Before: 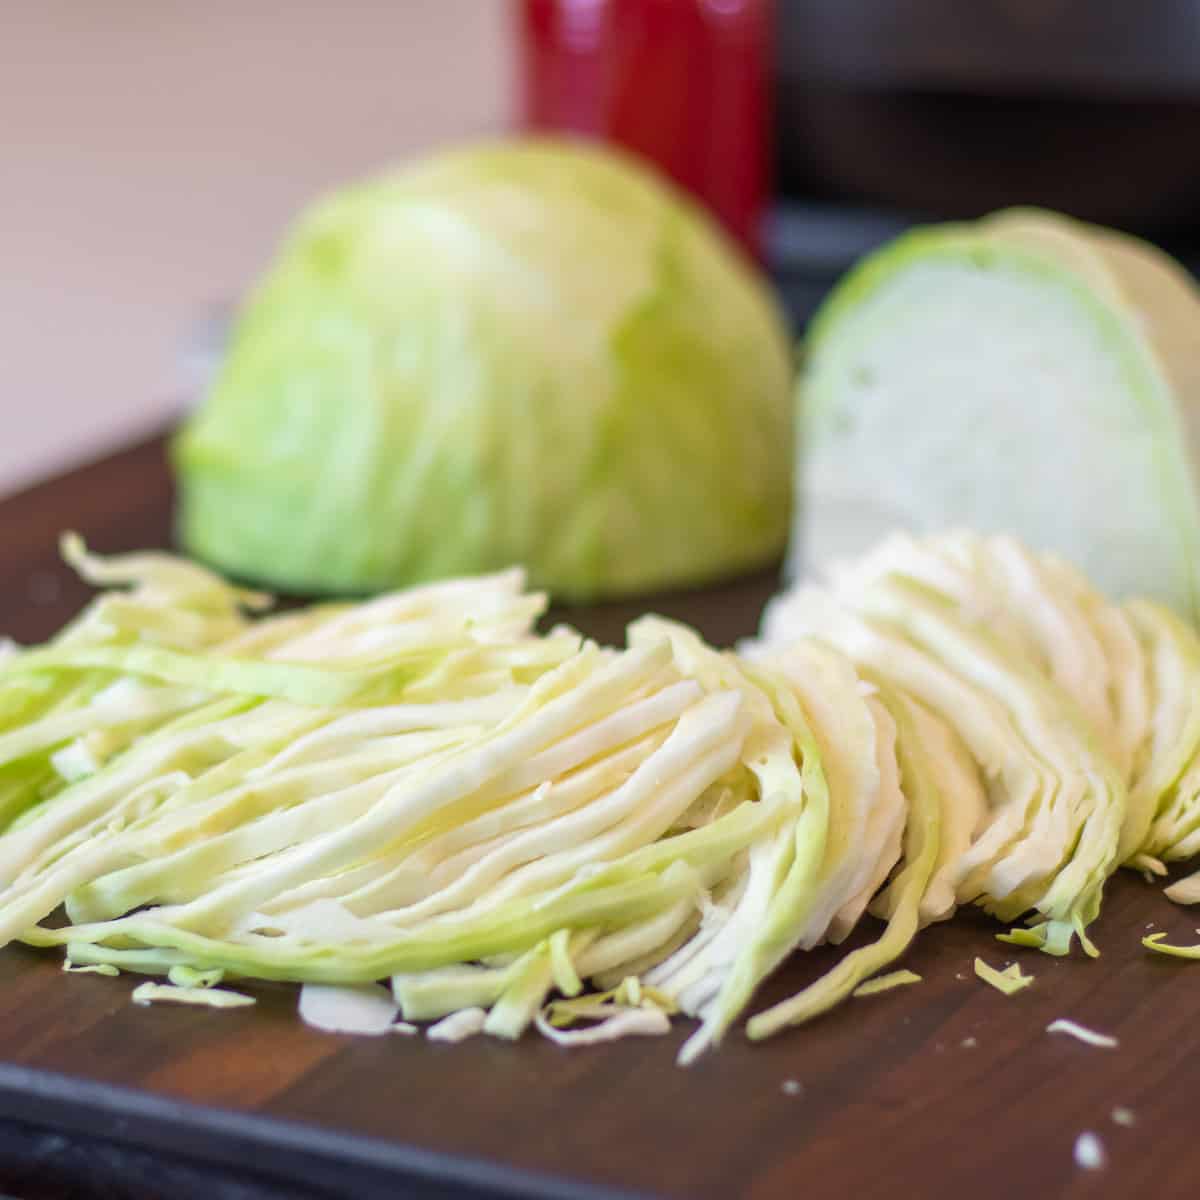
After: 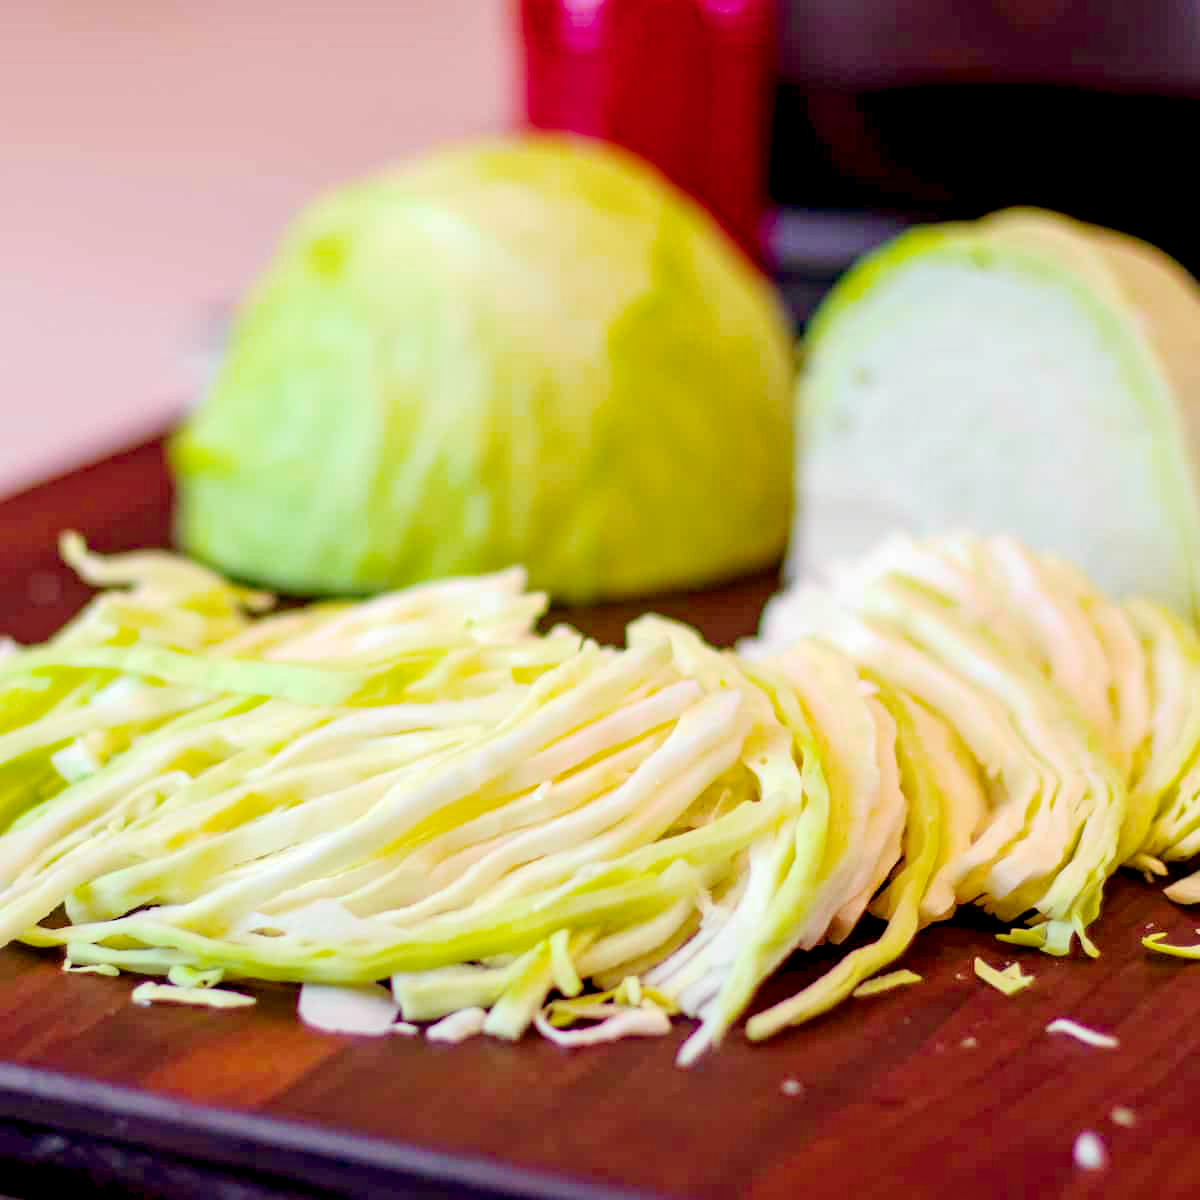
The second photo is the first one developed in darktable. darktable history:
haze removal: compatibility mode true, adaptive false
color balance rgb: power › chroma 1.527%, power › hue 26.2°, global offset › luminance -0.893%, perceptual saturation grading › global saturation 30.595%, perceptual brilliance grading › highlights 5.2%, perceptual brilliance grading › shadows -9.398%, global vibrance 20%
base curve: curves: ch0 [(0, 0) (0.158, 0.273) (0.879, 0.895) (1, 1)], preserve colors none
tone curve: curves: ch0 [(0, 0) (0.058, 0.027) (0.214, 0.183) (0.304, 0.288) (0.561, 0.554) (0.687, 0.677) (0.768, 0.768) (0.858, 0.861) (0.986, 0.957)]; ch1 [(0, 0) (0.172, 0.123) (0.312, 0.296) (0.437, 0.429) (0.471, 0.469) (0.502, 0.5) (0.513, 0.515) (0.583, 0.604) (0.631, 0.659) (0.703, 0.721) (0.889, 0.924) (1, 1)]; ch2 [(0, 0) (0.411, 0.424) (0.485, 0.497) (0.502, 0.5) (0.517, 0.511) (0.566, 0.573) (0.622, 0.613) (0.709, 0.677) (1, 1)], color space Lab, independent channels, preserve colors none
